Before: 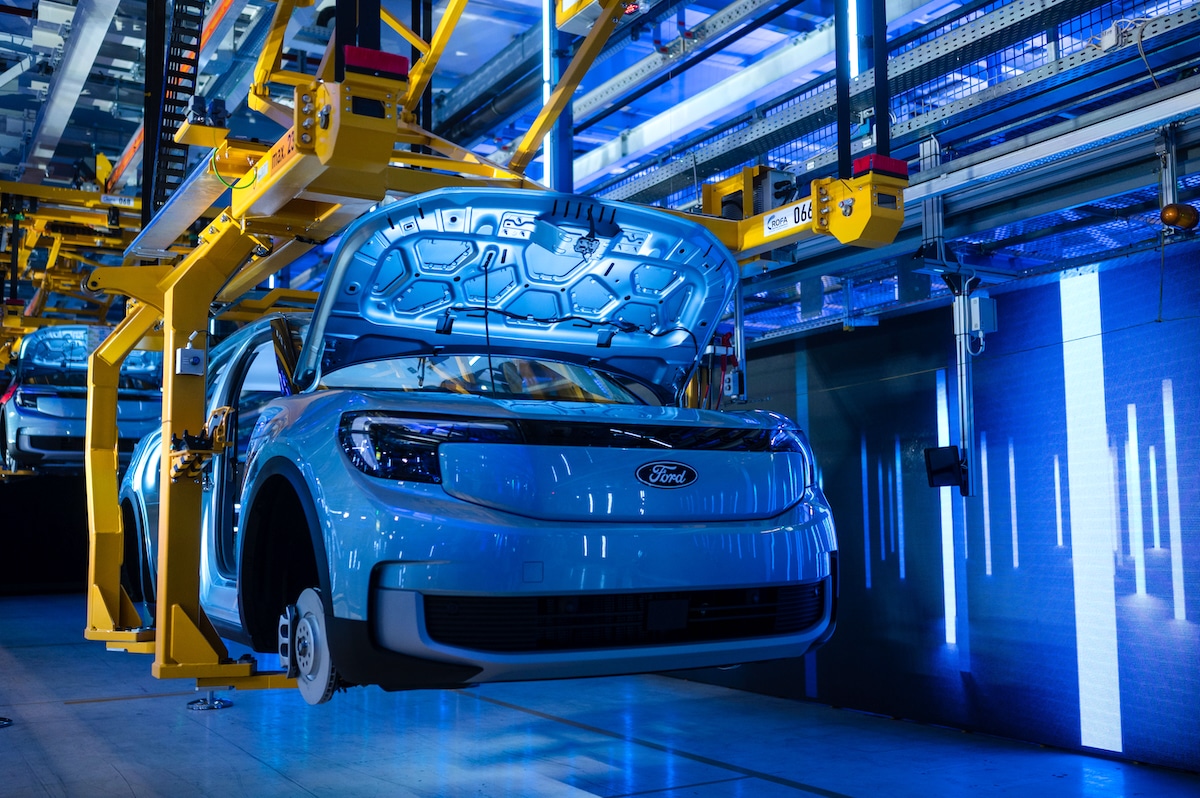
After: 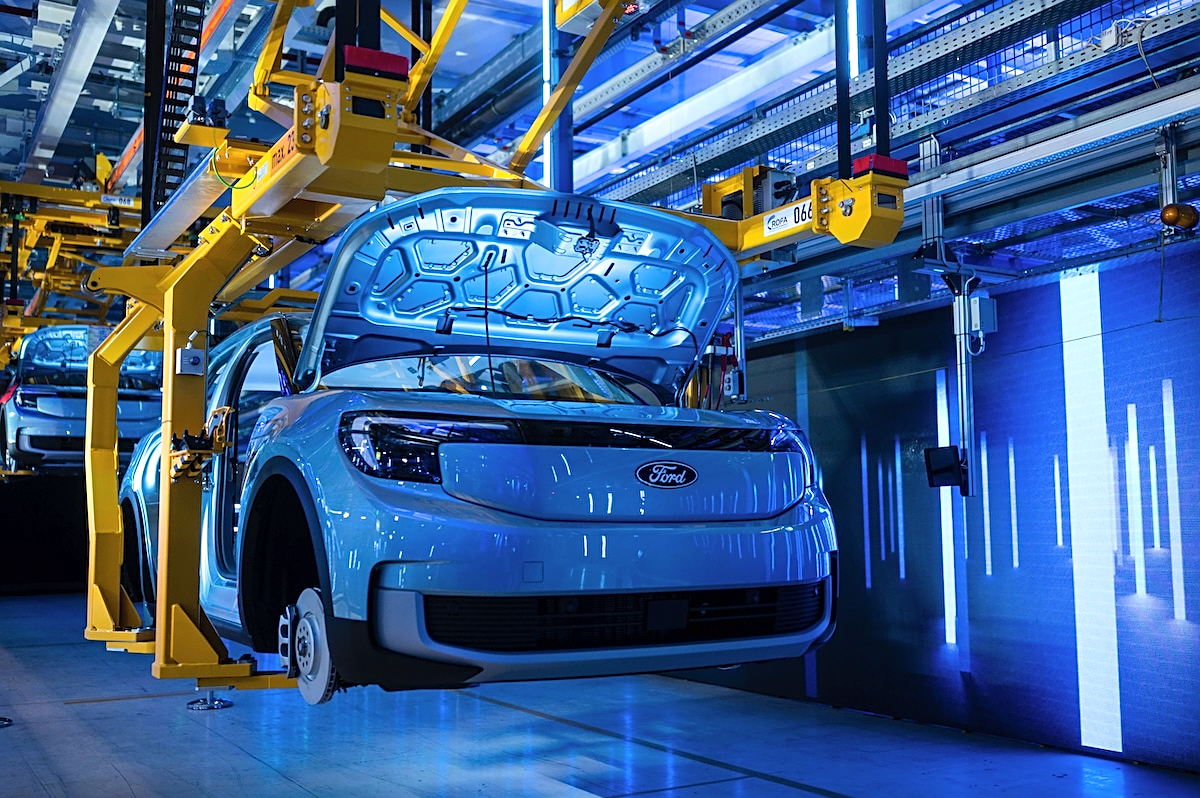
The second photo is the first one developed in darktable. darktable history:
contrast brightness saturation: contrast 0.05, brightness 0.06, saturation 0.01
sharpen: on, module defaults
